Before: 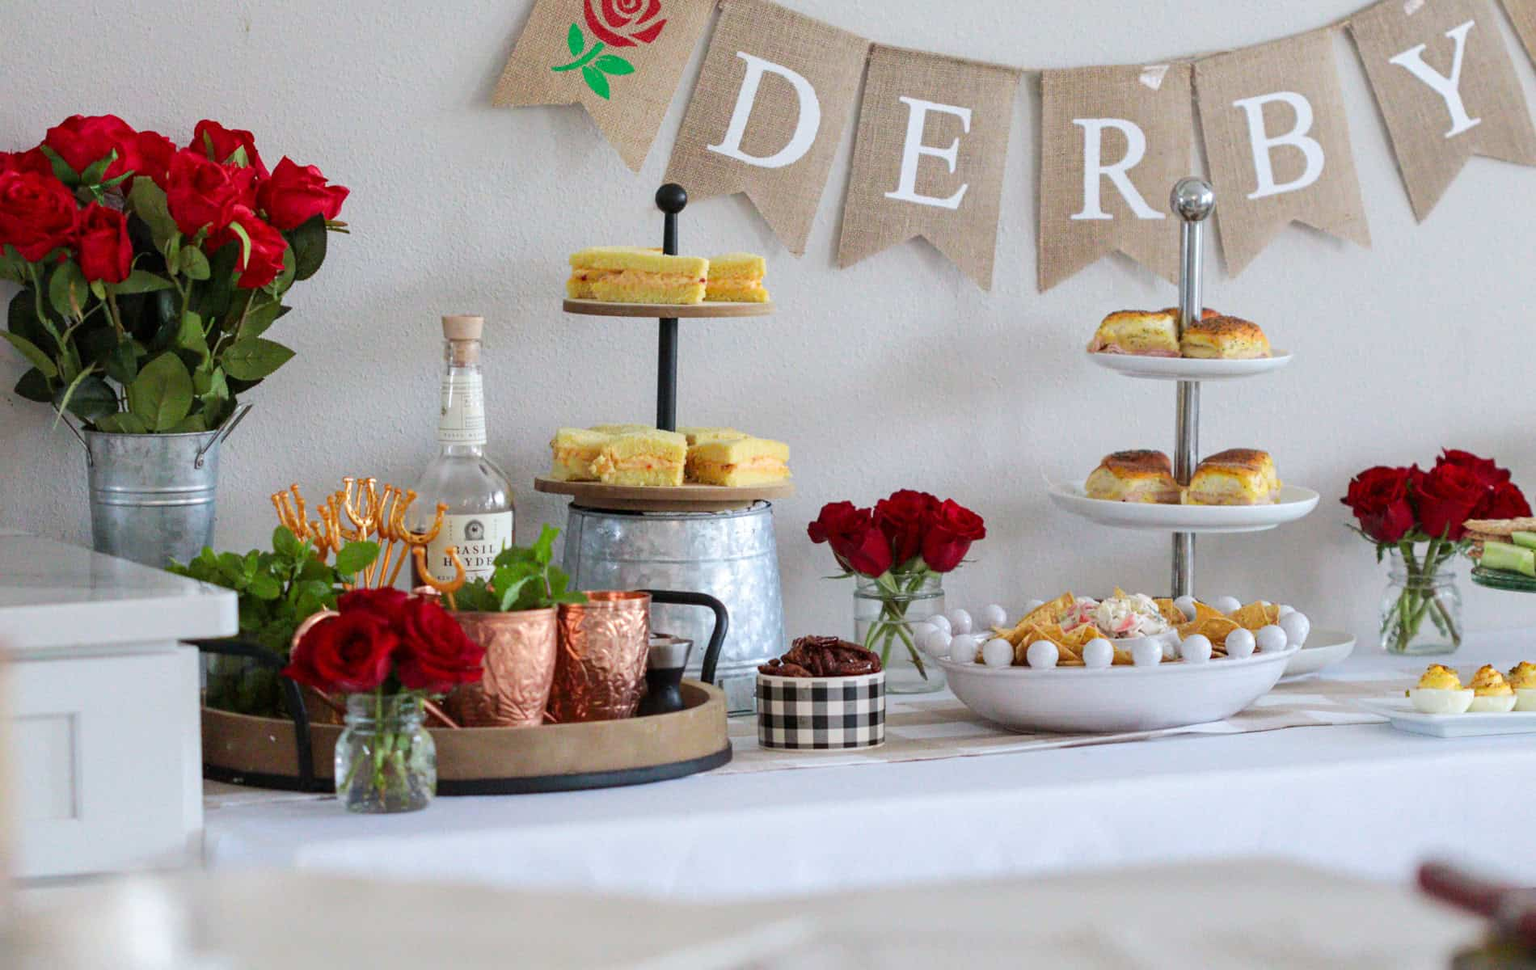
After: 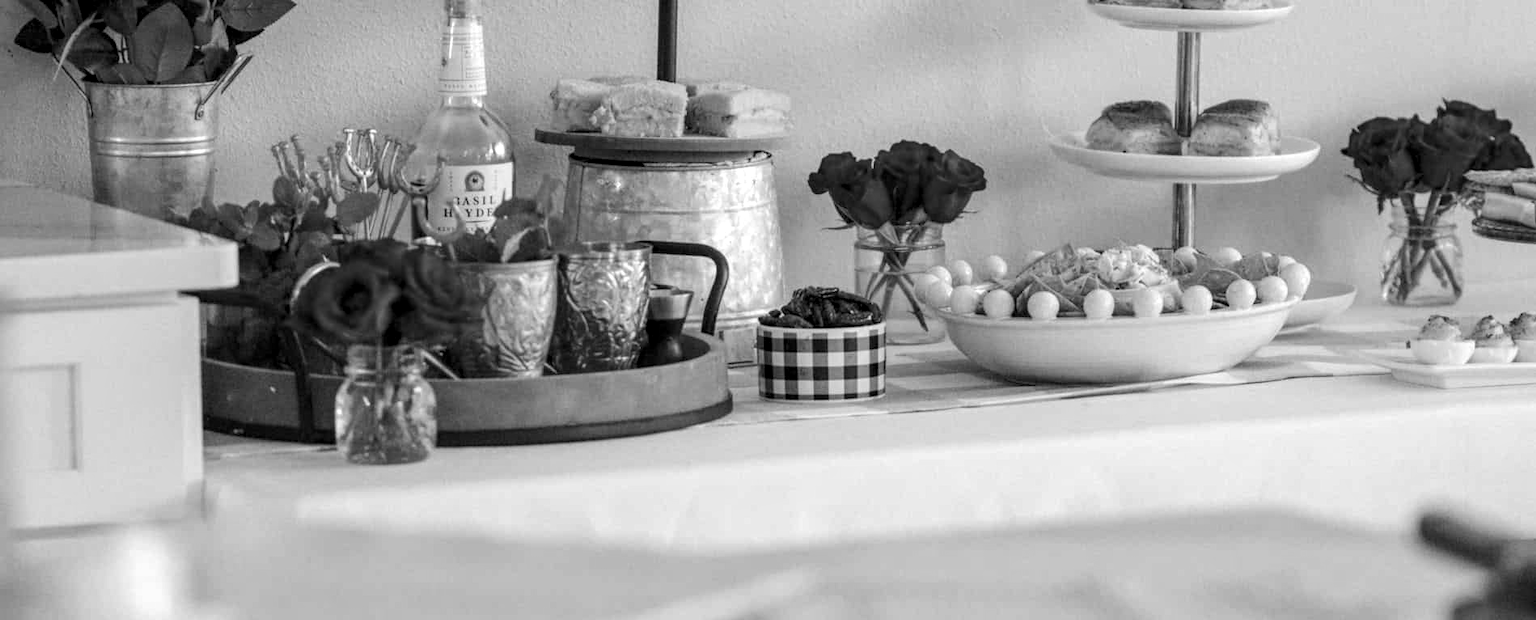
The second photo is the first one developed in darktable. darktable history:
local contrast: detail 130%
color calibration: output gray [0.21, 0.42, 0.37, 0], illuminant same as pipeline (D50), adaptation none (bypass), x 0.333, y 0.334, temperature 5016.03 K
crop and rotate: top 36%
